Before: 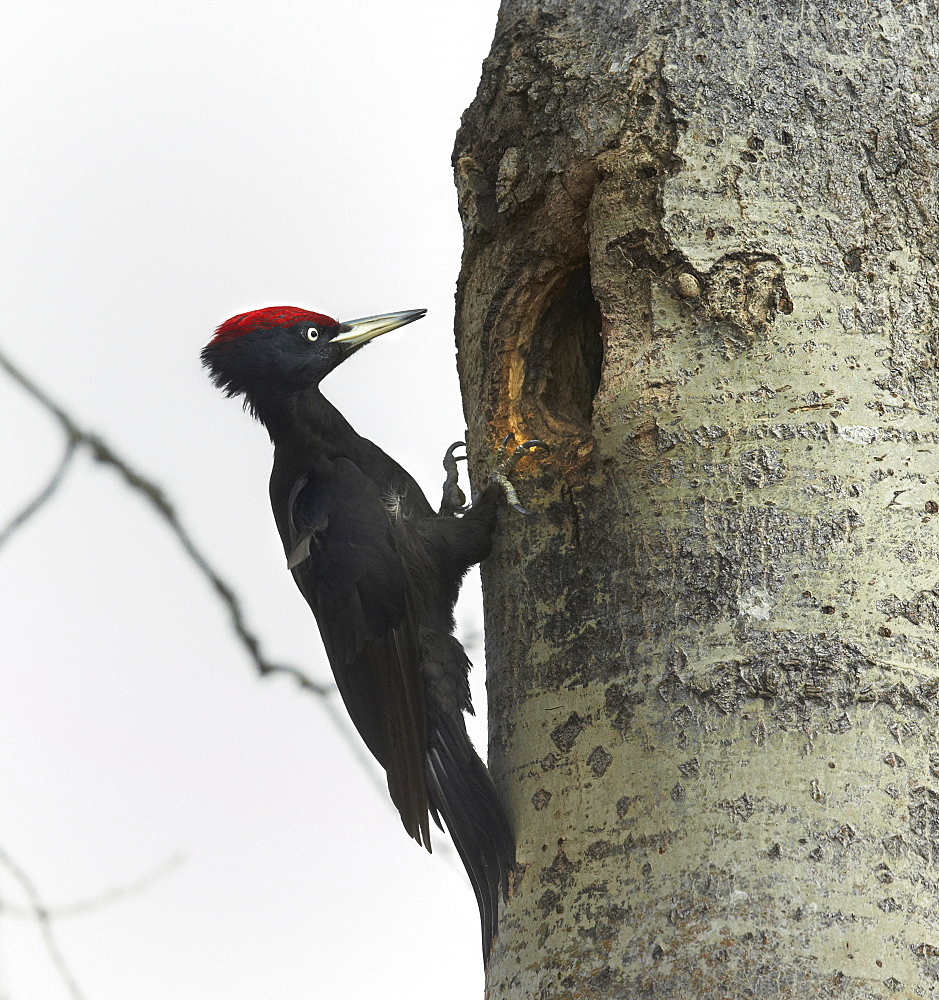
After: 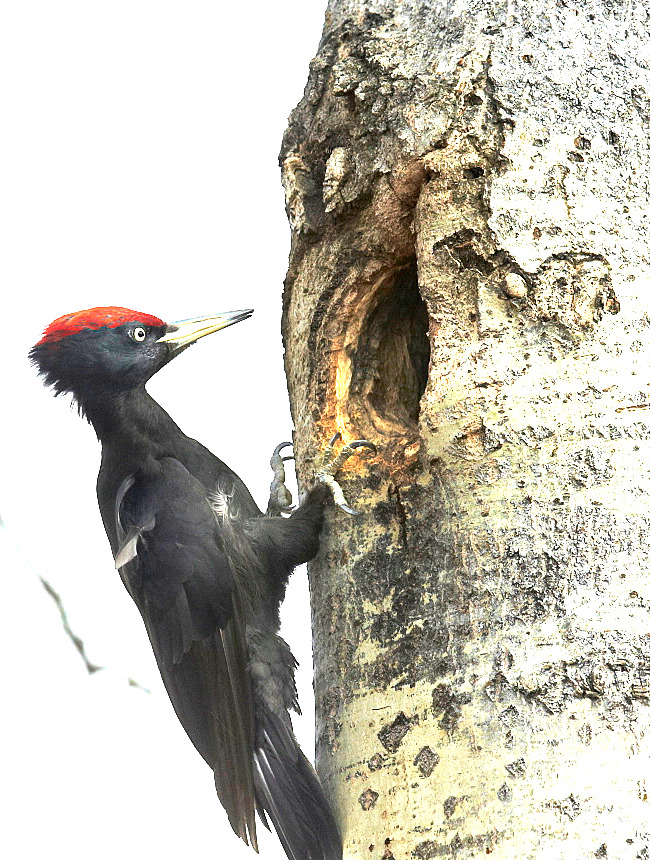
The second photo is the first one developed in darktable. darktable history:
exposure: black level correction 0, exposure 1.75 EV, compensate exposure bias true, compensate highlight preservation false
tone curve: curves: ch0 [(0, 0) (0.003, 0.003) (0.011, 0.011) (0.025, 0.026) (0.044, 0.046) (0.069, 0.072) (0.1, 0.103) (0.136, 0.141) (0.177, 0.184) (0.224, 0.233) (0.277, 0.287) (0.335, 0.348) (0.399, 0.414) (0.468, 0.486) (0.543, 0.563) (0.623, 0.647) (0.709, 0.736) (0.801, 0.831) (0.898, 0.92) (1, 1)], preserve colors none
contrast equalizer: y [[0.514, 0.573, 0.581, 0.508, 0.5, 0.5], [0.5 ×6], [0.5 ×6], [0 ×6], [0 ×6]]
crop: left 18.479%, right 12.2%, bottom 13.971%
tone equalizer: -8 EV -0.417 EV, -7 EV -0.389 EV, -6 EV -0.333 EV, -5 EV -0.222 EV, -3 EV 0.222 EV, -2 EV 0.333 EV, -1 EV 0.389 EV, +0 EV 0.417 EV, edges refinement/feathering 500, mask exposure compensation -1.57 EV, preserve details no
